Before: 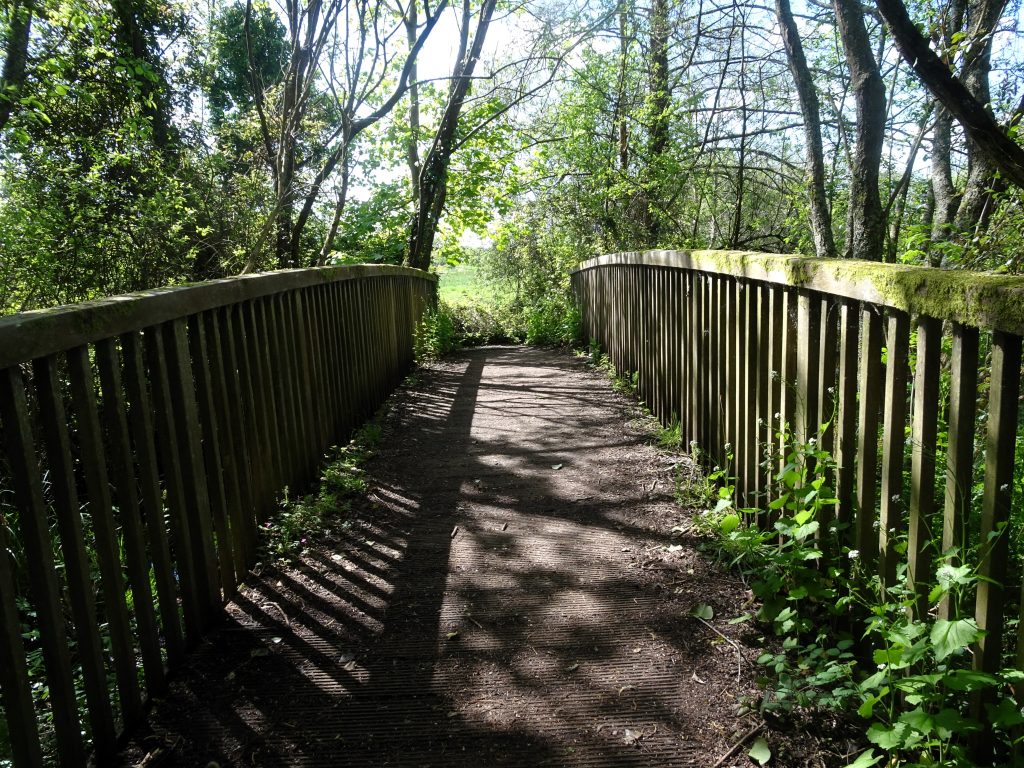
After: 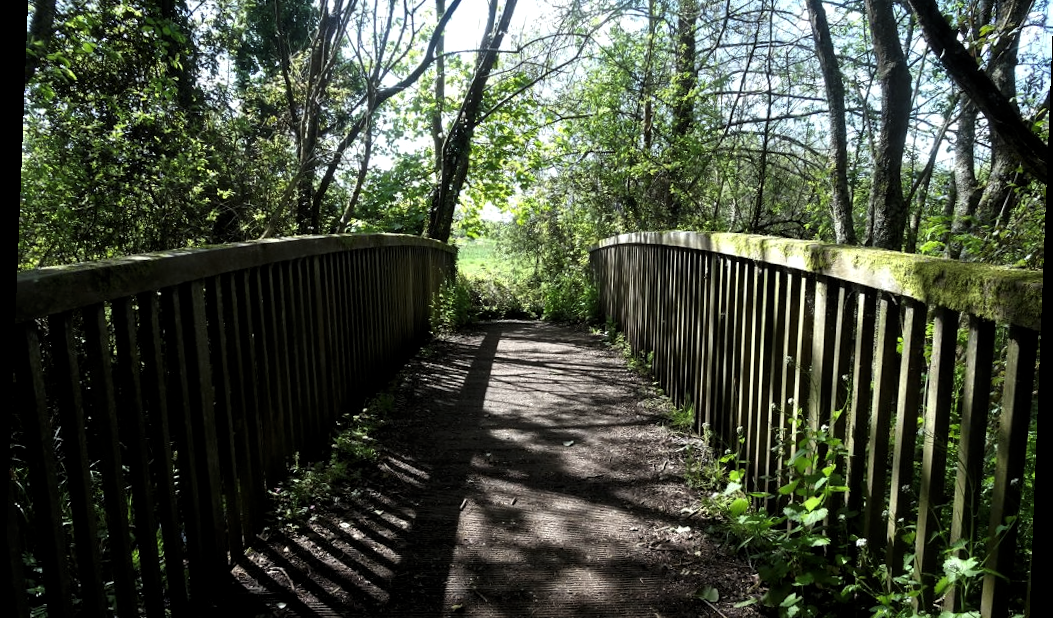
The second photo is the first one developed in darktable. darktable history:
white balance: red 0.978, blue 0.999
crop: top 5.667%, bottom 17.637%
levels: levels [0.029, 0.545, 0.971]
base curve: curves: ch0 [(0, 0) (0.297, 0.298) (1, 1)], preserve colors none
rotate and perspective: rotation 2.27°, automatic cropping off
